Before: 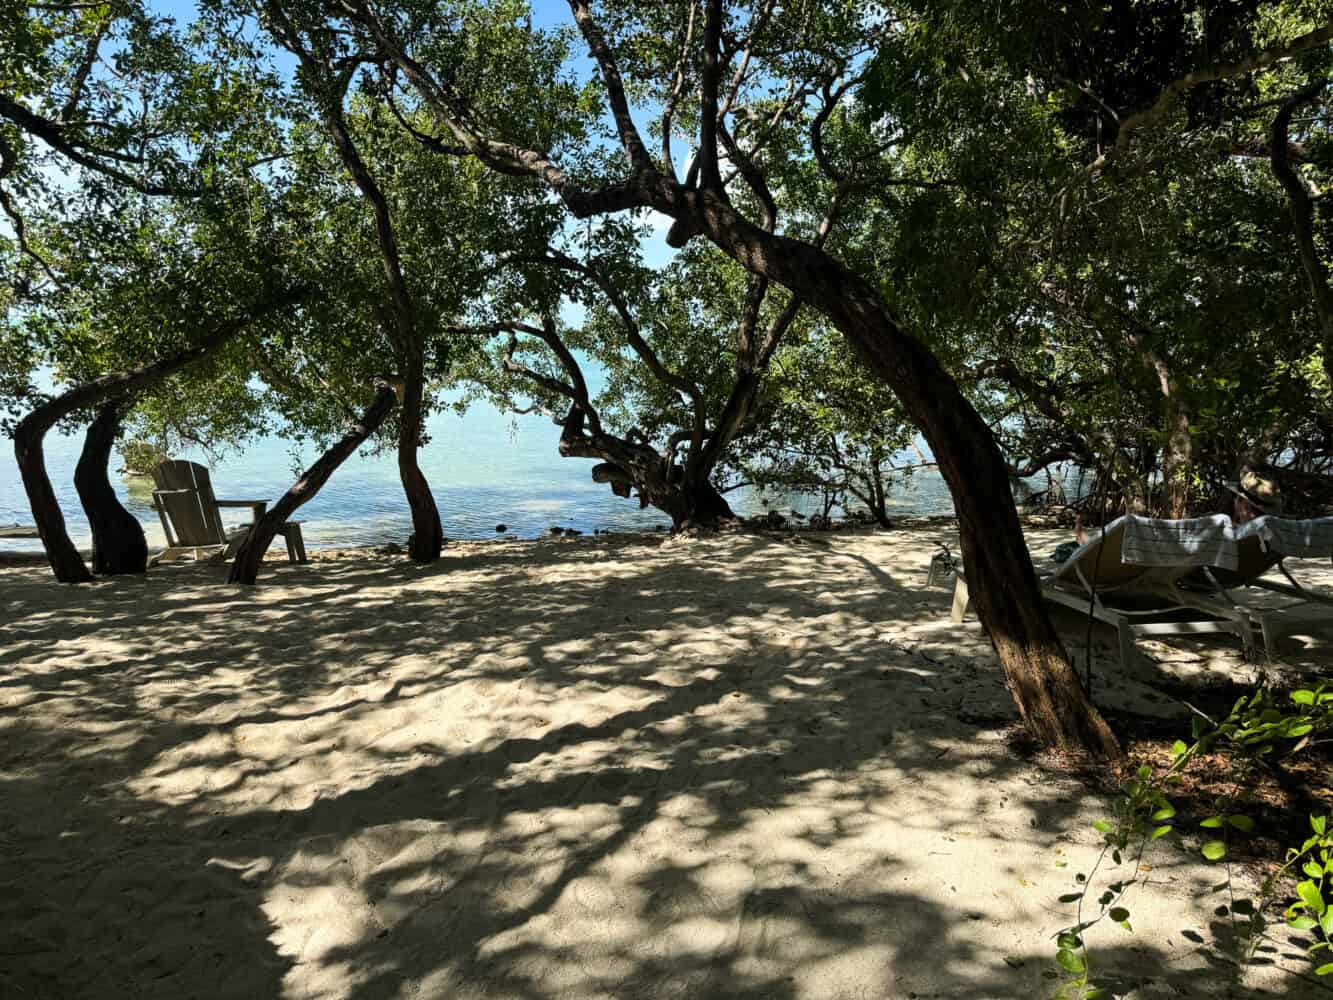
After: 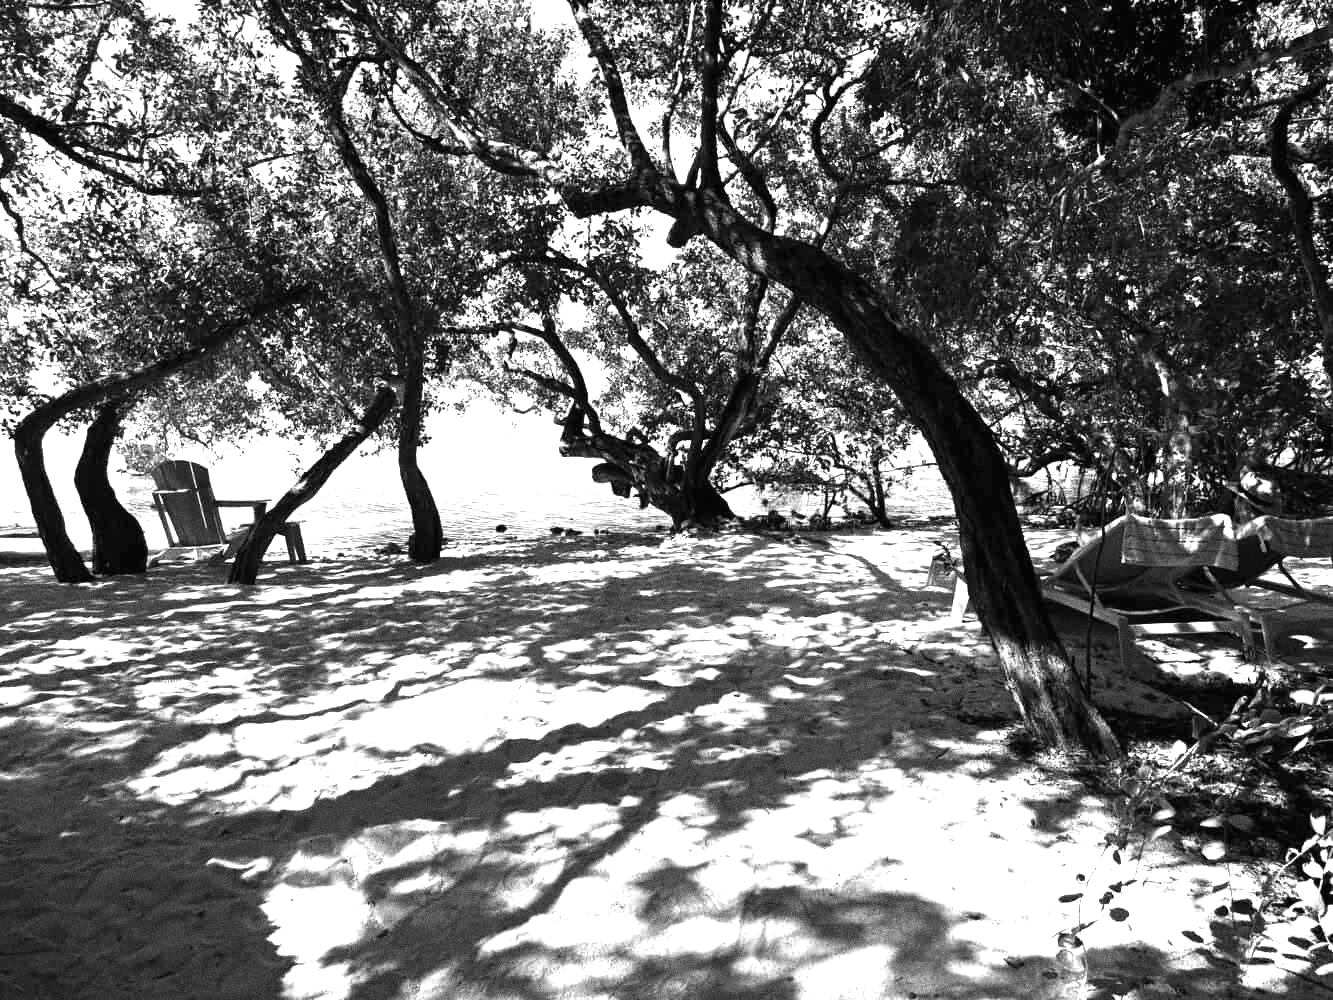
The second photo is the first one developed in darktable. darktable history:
color balance rgb: shadows lift › chroma 1%, shadows lift › hue 217.2°, power › hue 310.8°, highlights gain › chroma 2%, highlights gain › hue 44.4°, global offset › luminance 0.25%, global offset › hue 171.6°, perceptual saturation grading › global saturation 14.09%, perceptual saturation grading › highlights -30%, perceptual saturation grading › shadows 50.67%, global vibrance 25%, contrast 20%
grain: coarseness 0.09 ISO
exposure: exposure 1.25 EV, compensate exposure bias true, compensate highlight preservation false
monochrome: a 30.25, b 92.03
